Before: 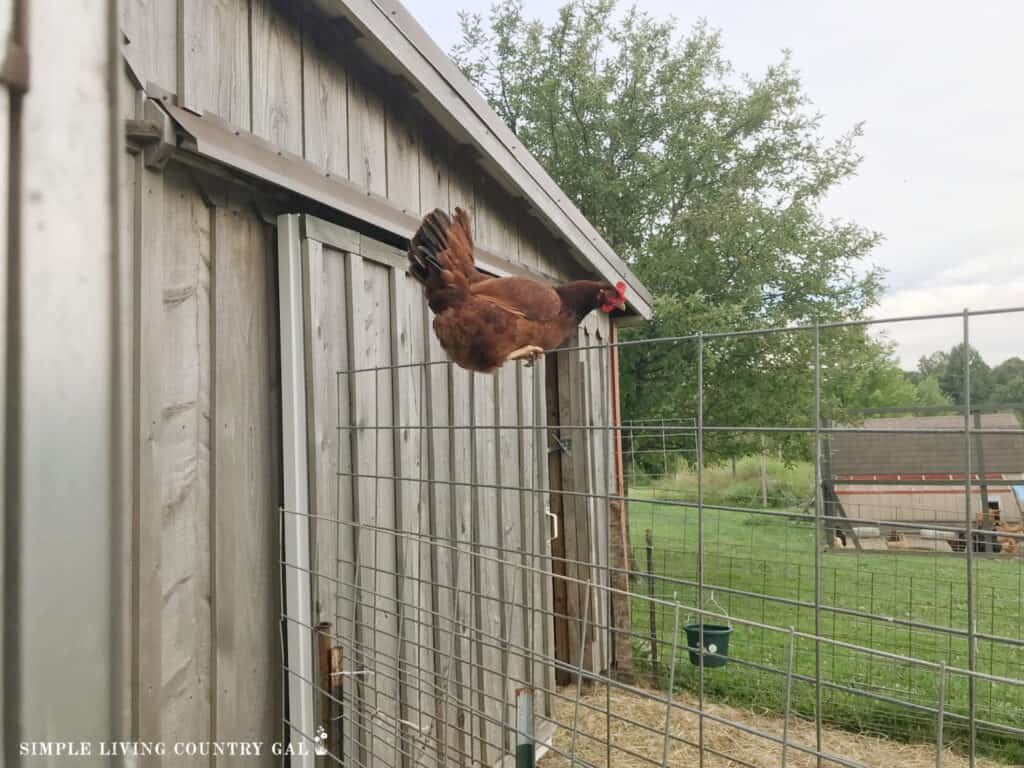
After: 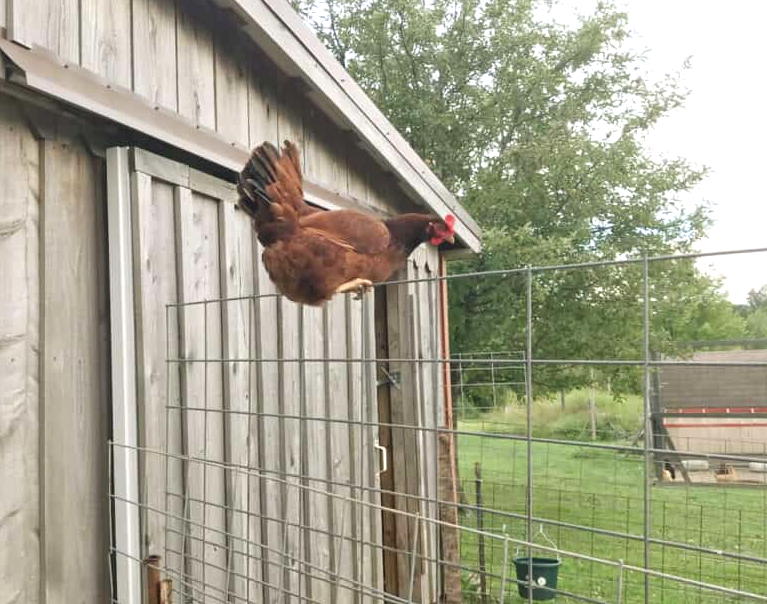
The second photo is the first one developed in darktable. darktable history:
exposure: black level correction -0.002, exposure 0.544 EV, compensate highlight preservation false
crop: left 16.726%, top 8.771%, right 8.331%, bottom 12.573%
